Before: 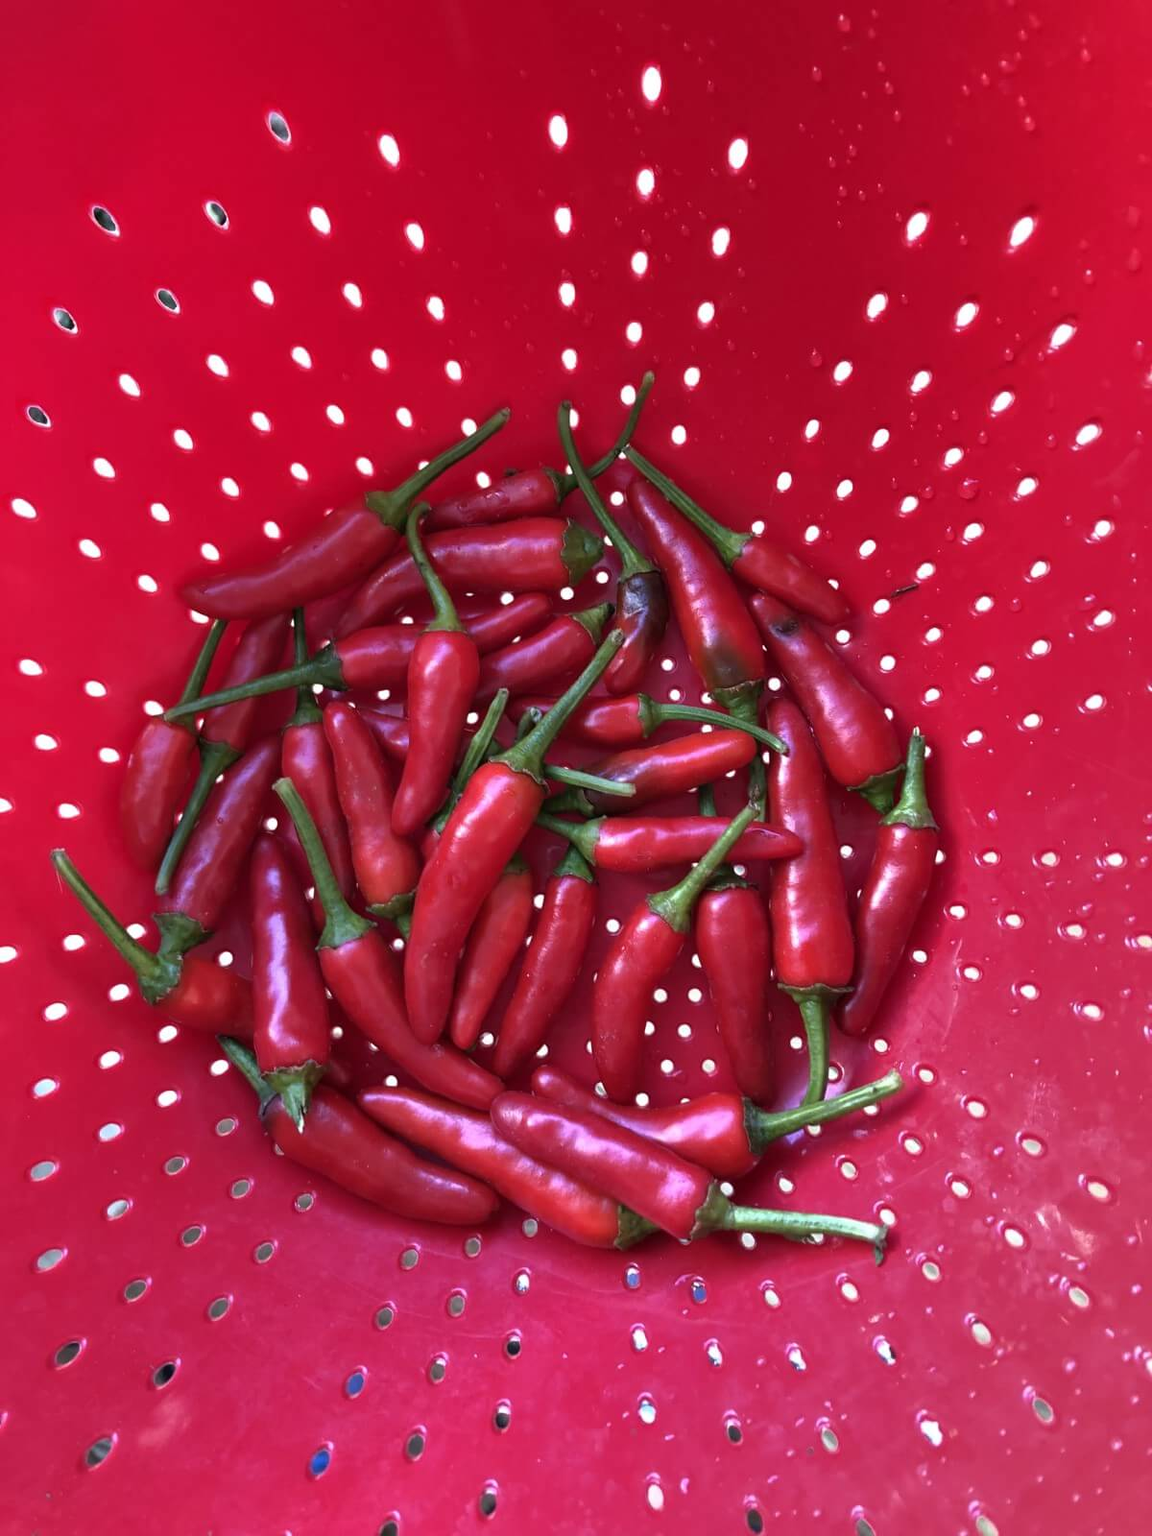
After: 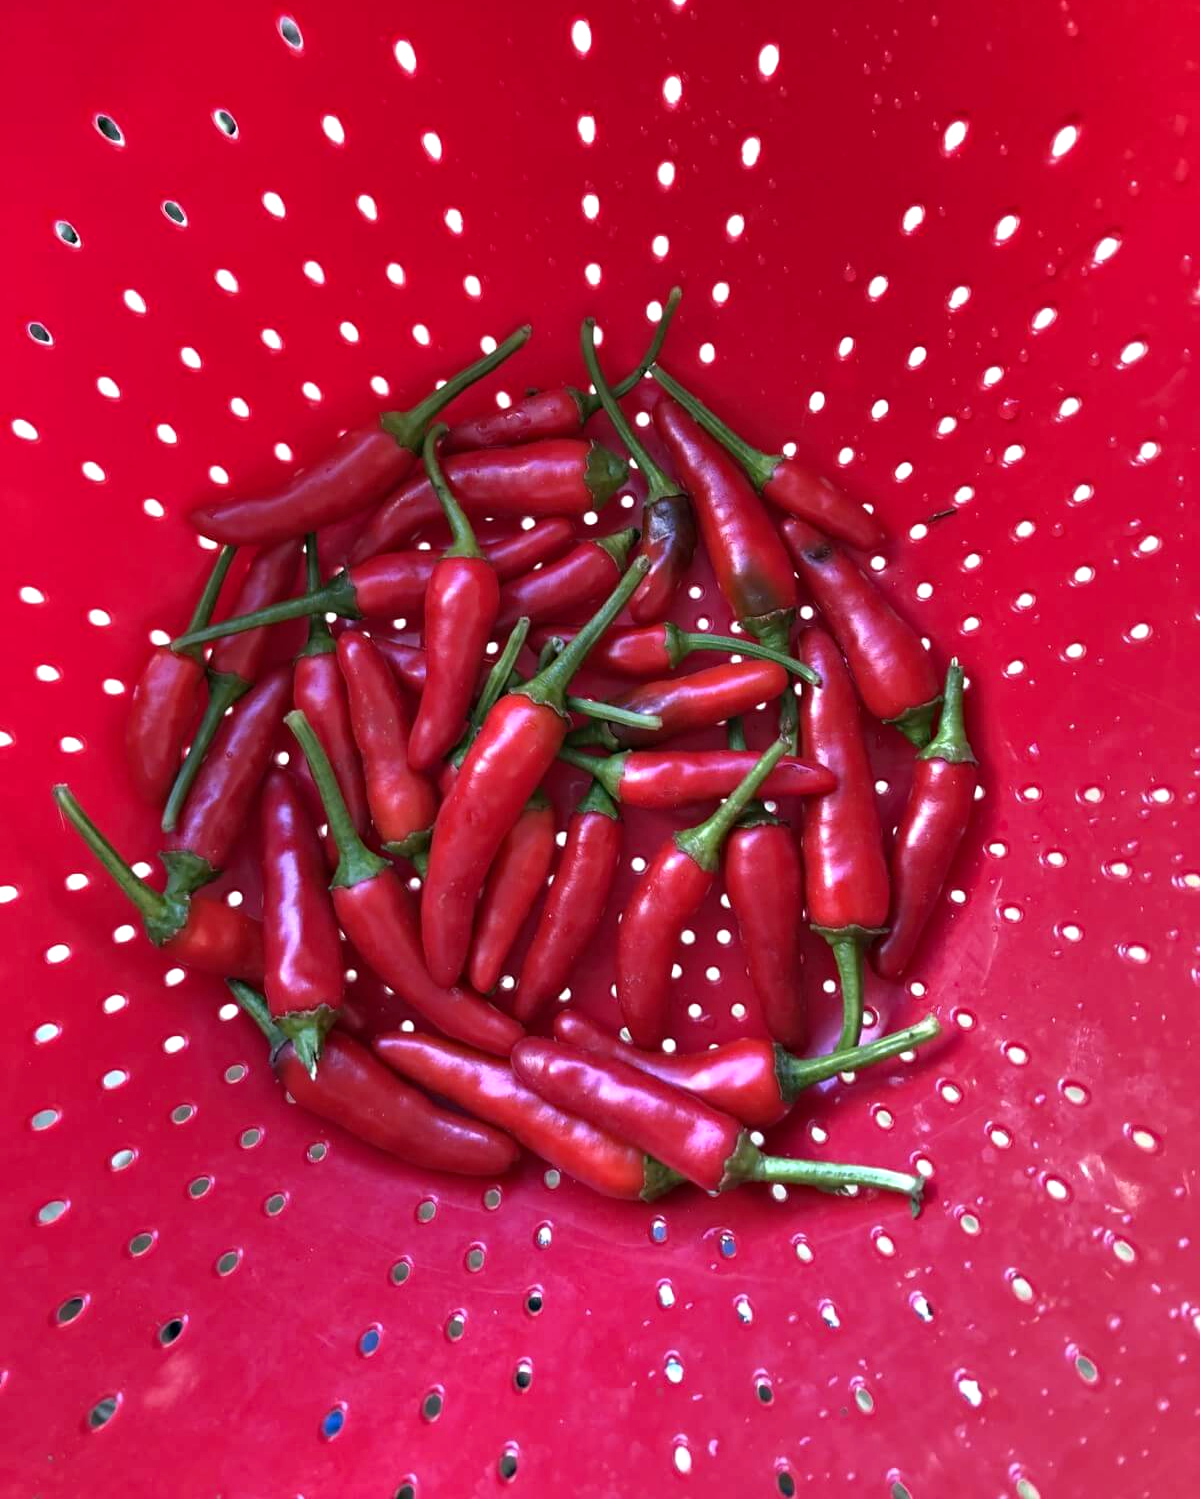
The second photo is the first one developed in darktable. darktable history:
crop and rotate: top 6.257%
exposure: exposure 0.163 EV, compensate exposure bias true, compensate highlight preservation false
haze removal: compatibility mode true, adaptive false
